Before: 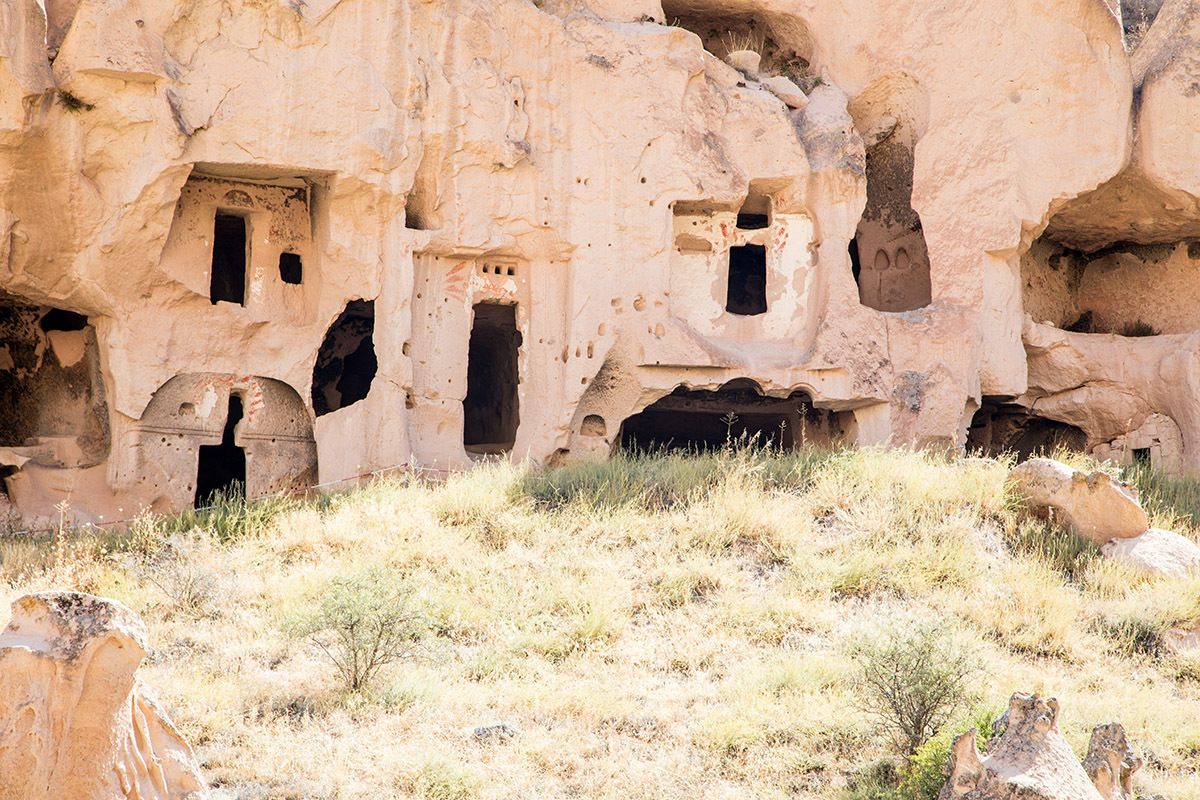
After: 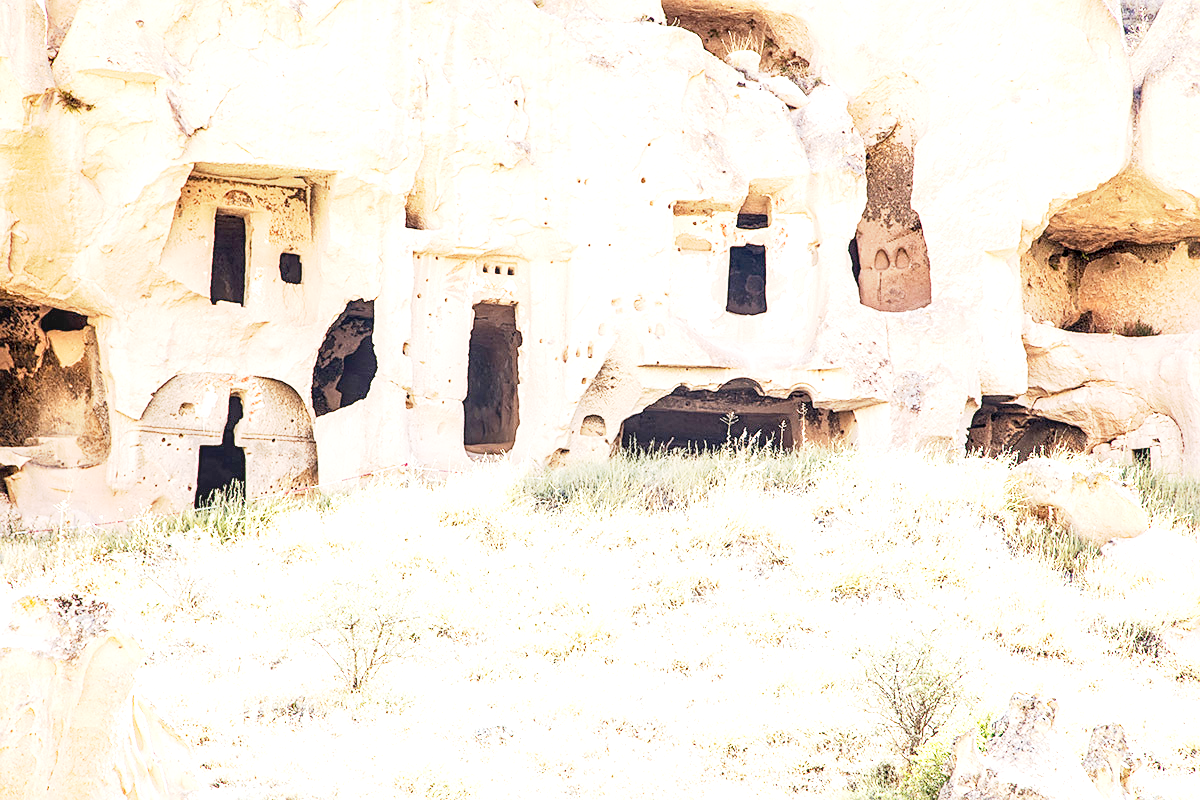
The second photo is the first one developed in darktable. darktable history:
exposure: black level correction 0, exposure 1.669 EV, compensate highlight preservation false
sharpen: radius 1.876, amount 0.396, threshold 1.517
base curve: curves: ch0 [(0, 0) (0.088, 0.125) (0.176, 0.251) (0.354, 0.501) (0.613, 0.749) (1, 0.877)], preserve colors none
local contrast: on, module defaults
